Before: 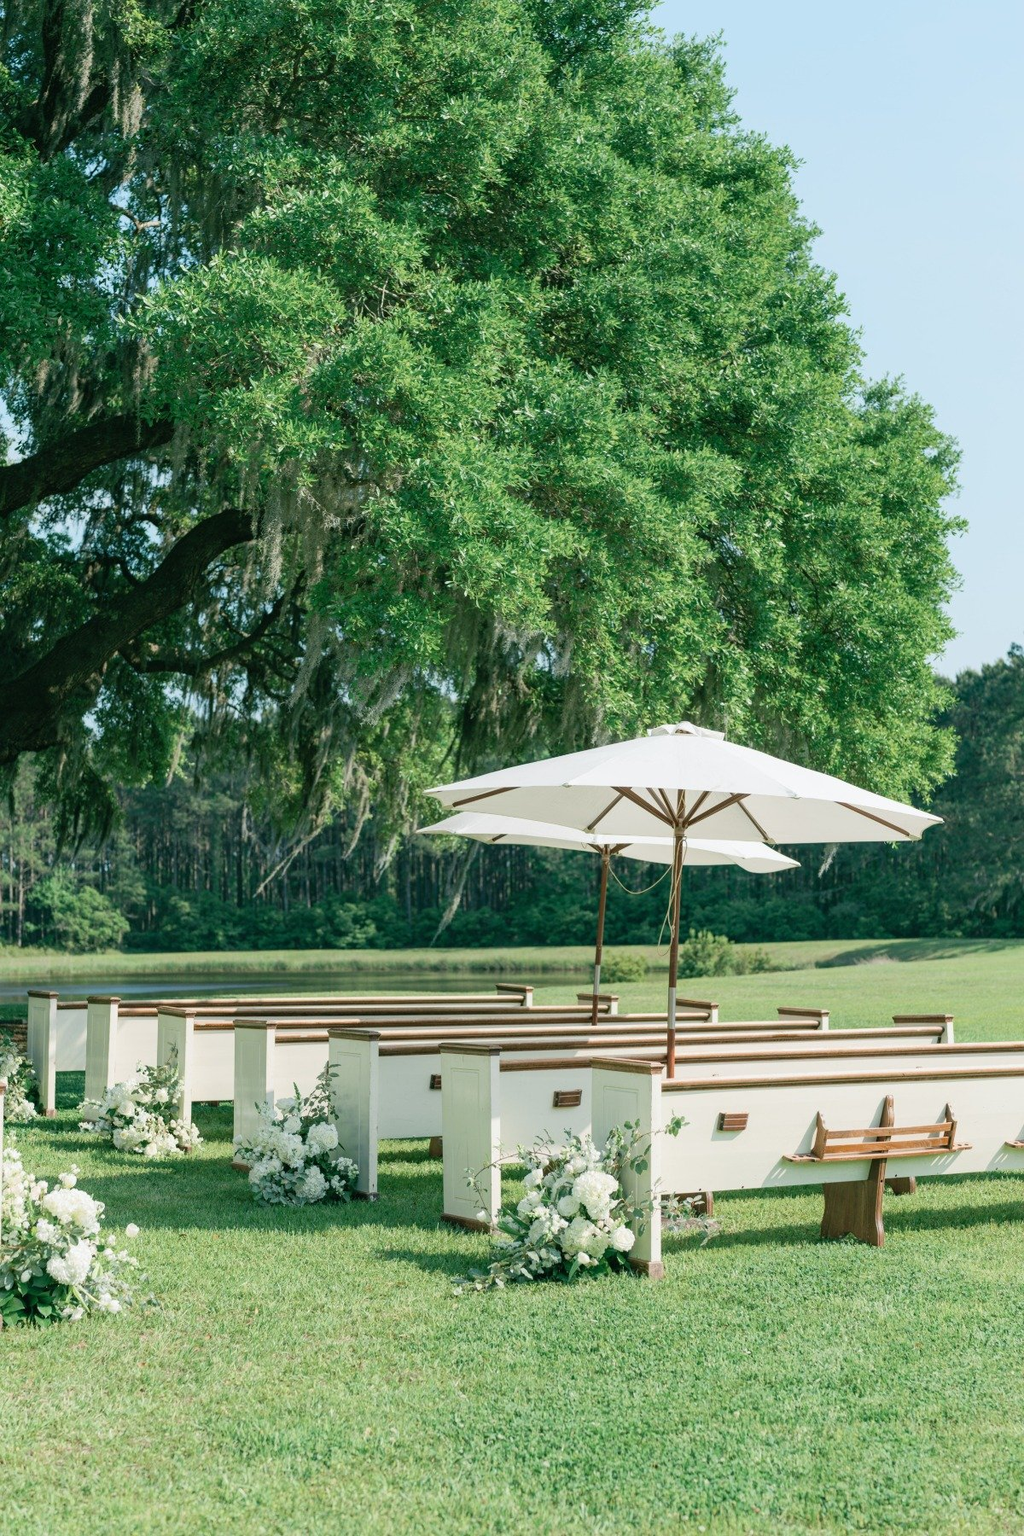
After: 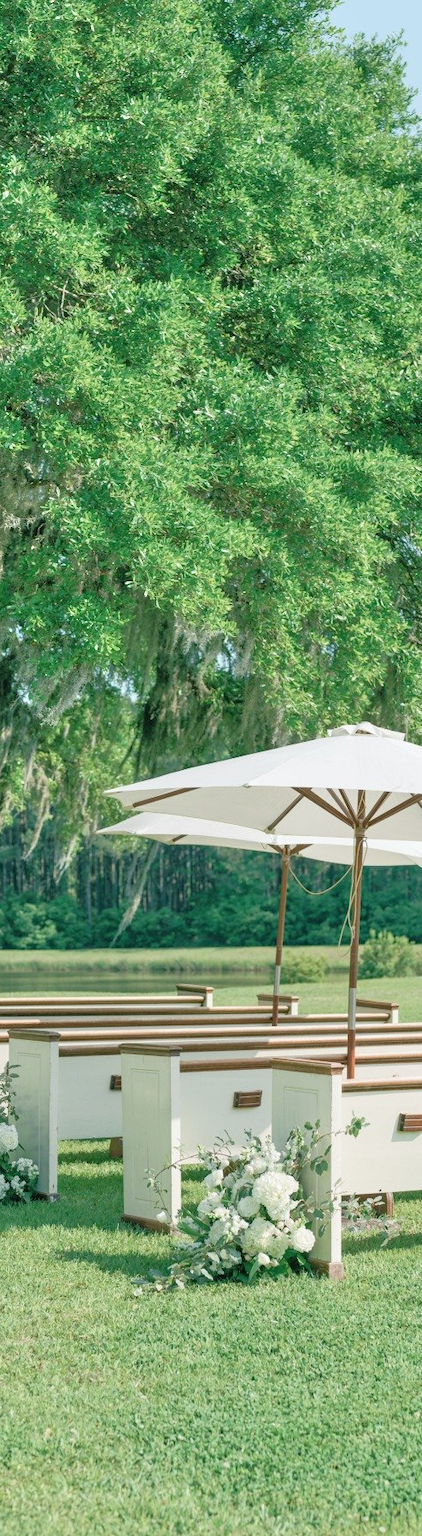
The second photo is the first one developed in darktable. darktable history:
crop: left 31.284%, right 27.45%
tone equalizer: -7 EV 0.153 EV, -6 EV 0.587 EV, -5 EV 1.16 EV, -4 EV 1.3 EV, -3 EV 1.15 EV, -2 EV 0.6 EV, -1 EV 0.164 EV
contrast brightness saturation: saturation -0.054
